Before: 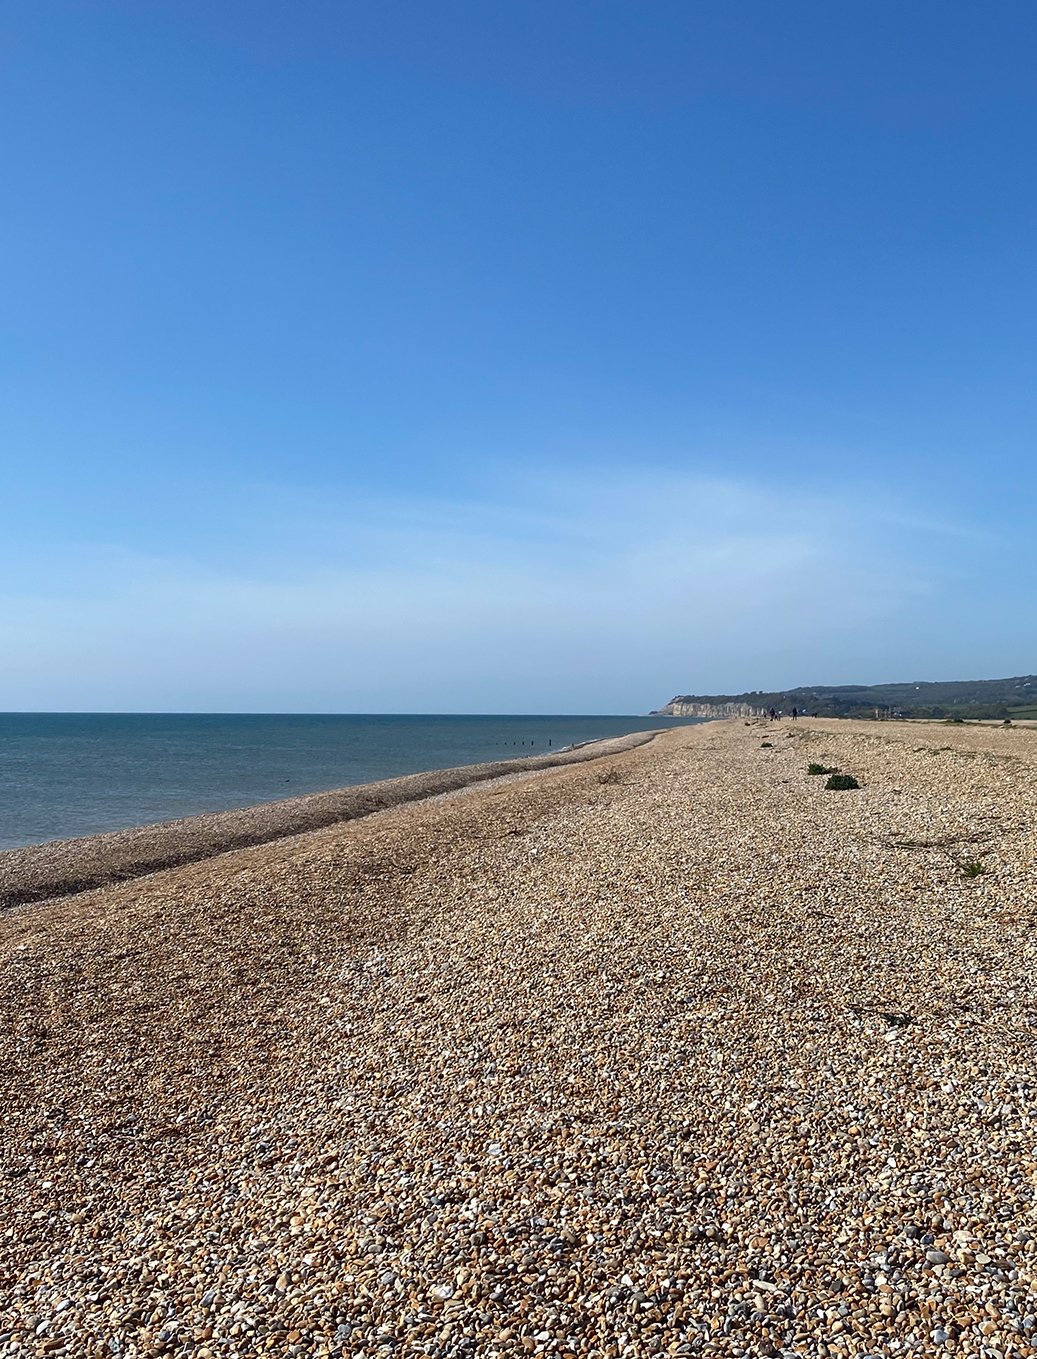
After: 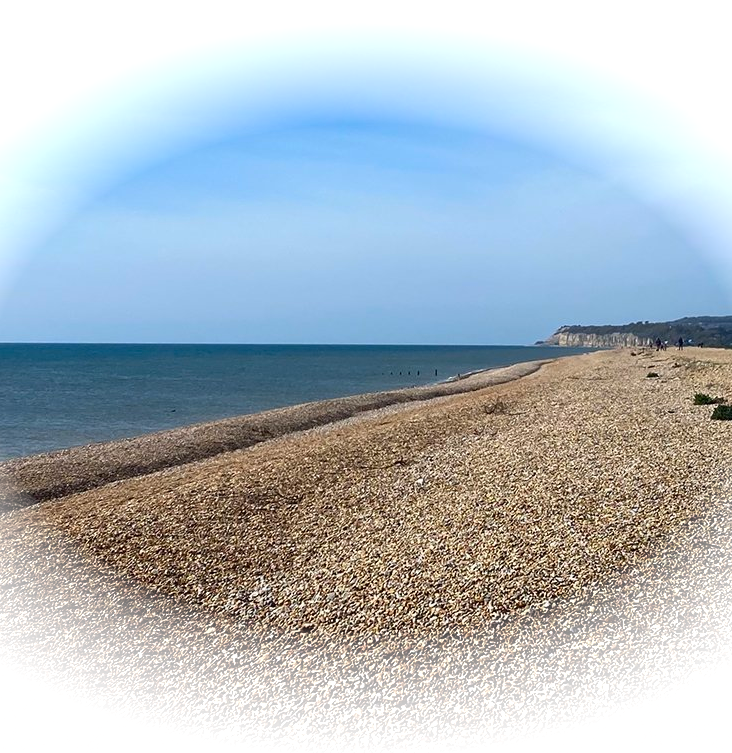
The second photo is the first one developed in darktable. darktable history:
crop: left 11.017%, top 27.286%, right 18.32%, bottom 17.305%
contrast brightness saturation: contrast 0.081, saturation 0.203
vignetting: fall-off start 99.6%, brightness 0.995, saturation -0.491, width/height ratio 1.324
exposure: compensate highlight preservation false
